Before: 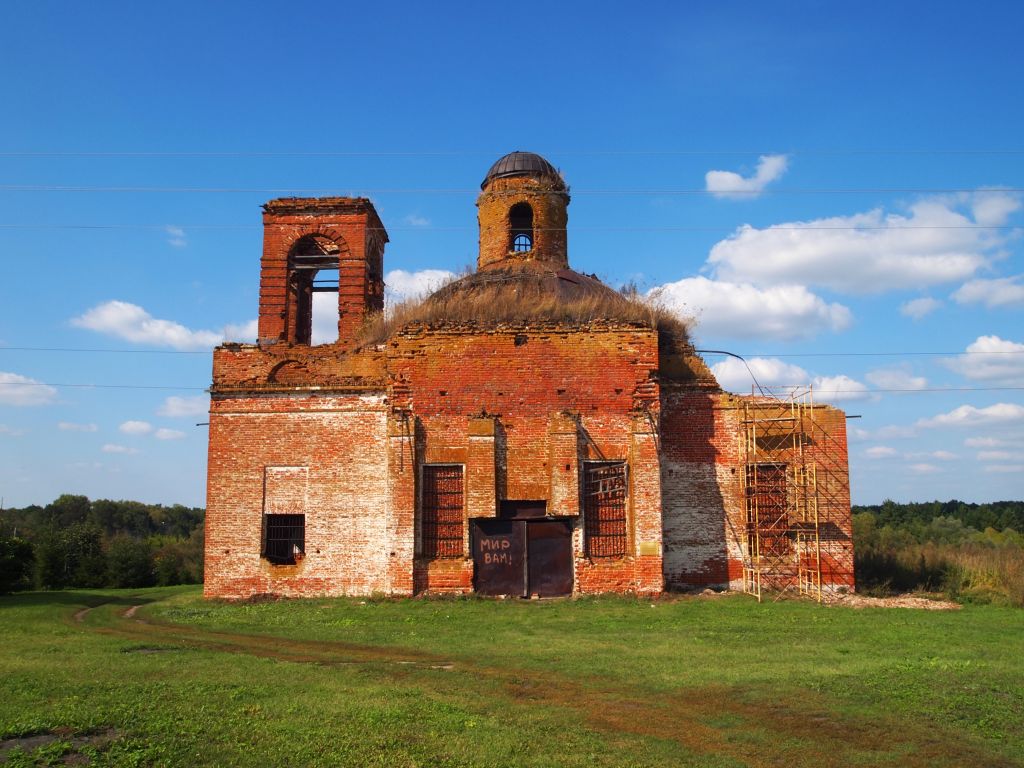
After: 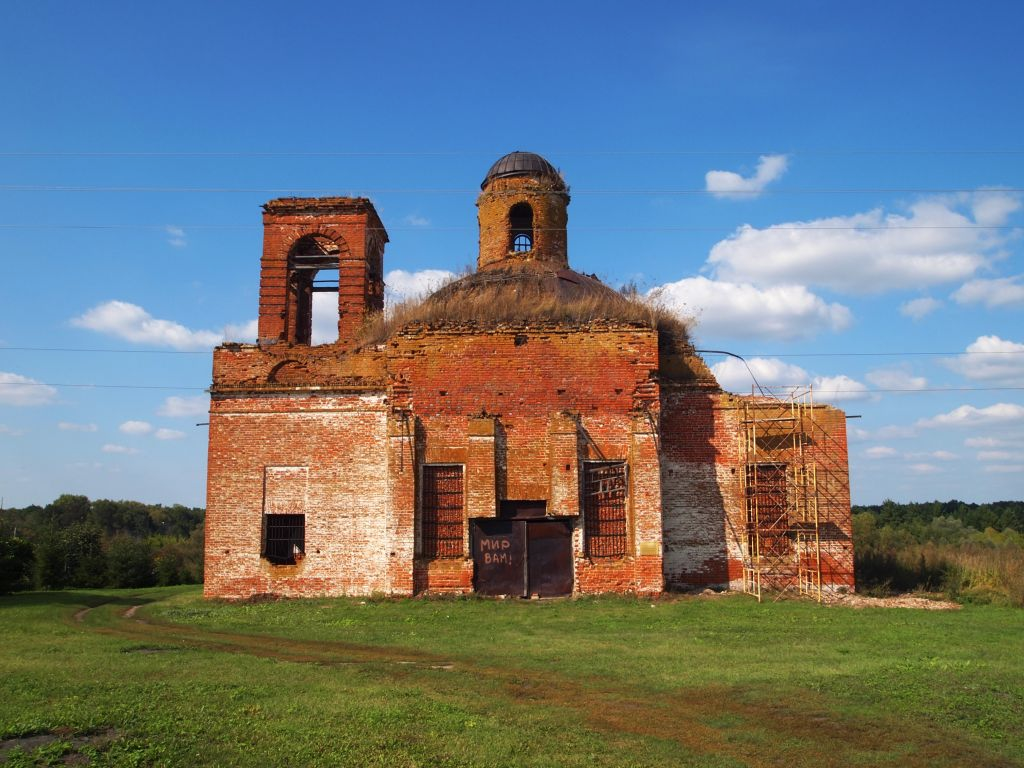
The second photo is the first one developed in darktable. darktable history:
contrast brightness saturation: saturation -0.058
base curve: curves: ch0 [(0, 0) (0.472, 0.455) (1, 1)], preserve colors none
